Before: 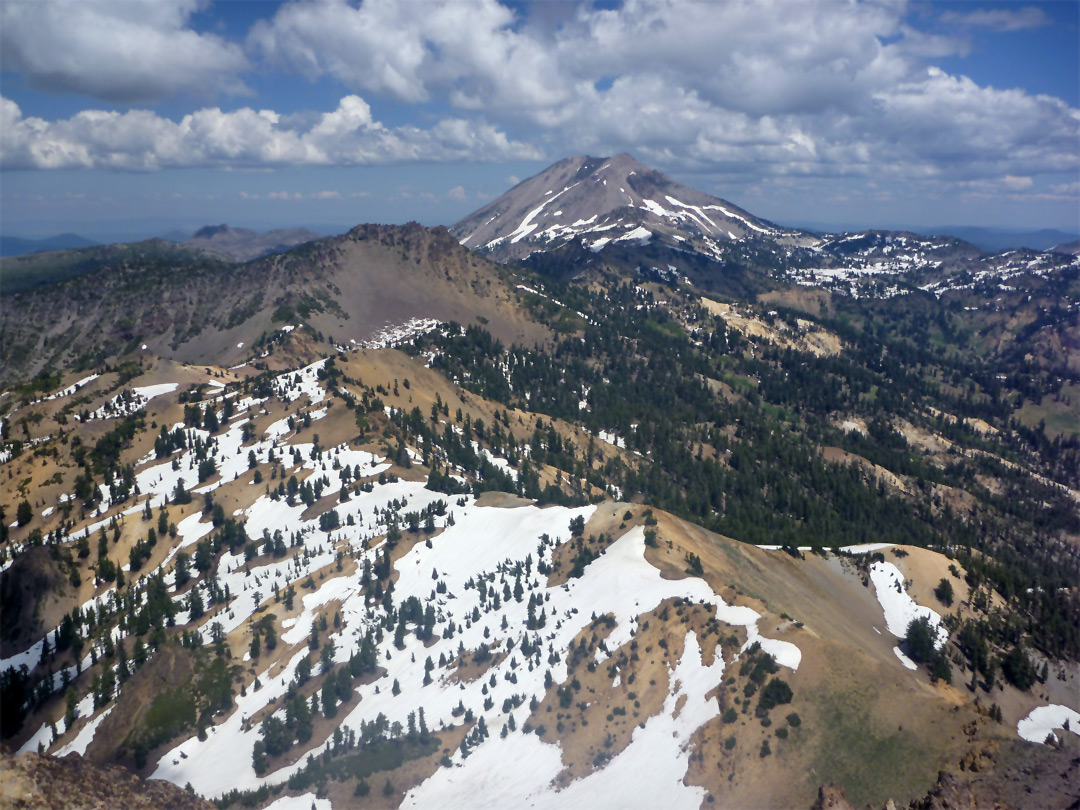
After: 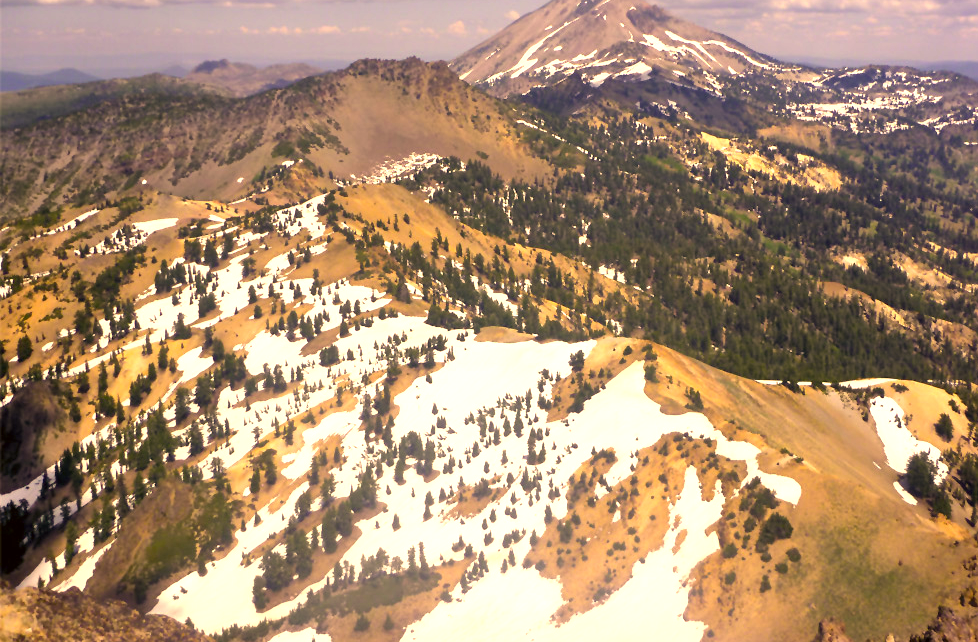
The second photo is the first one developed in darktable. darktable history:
exposure: exposure 0.994 EV, compensate highlight preservation false
crop: top 20.429%, right 9.426%, bottom 0.221%
color correction: highlights a* 18.12, highlights b* 35.06, shadows a* 1.18, shadows b* 6.1, saturation 1.05
